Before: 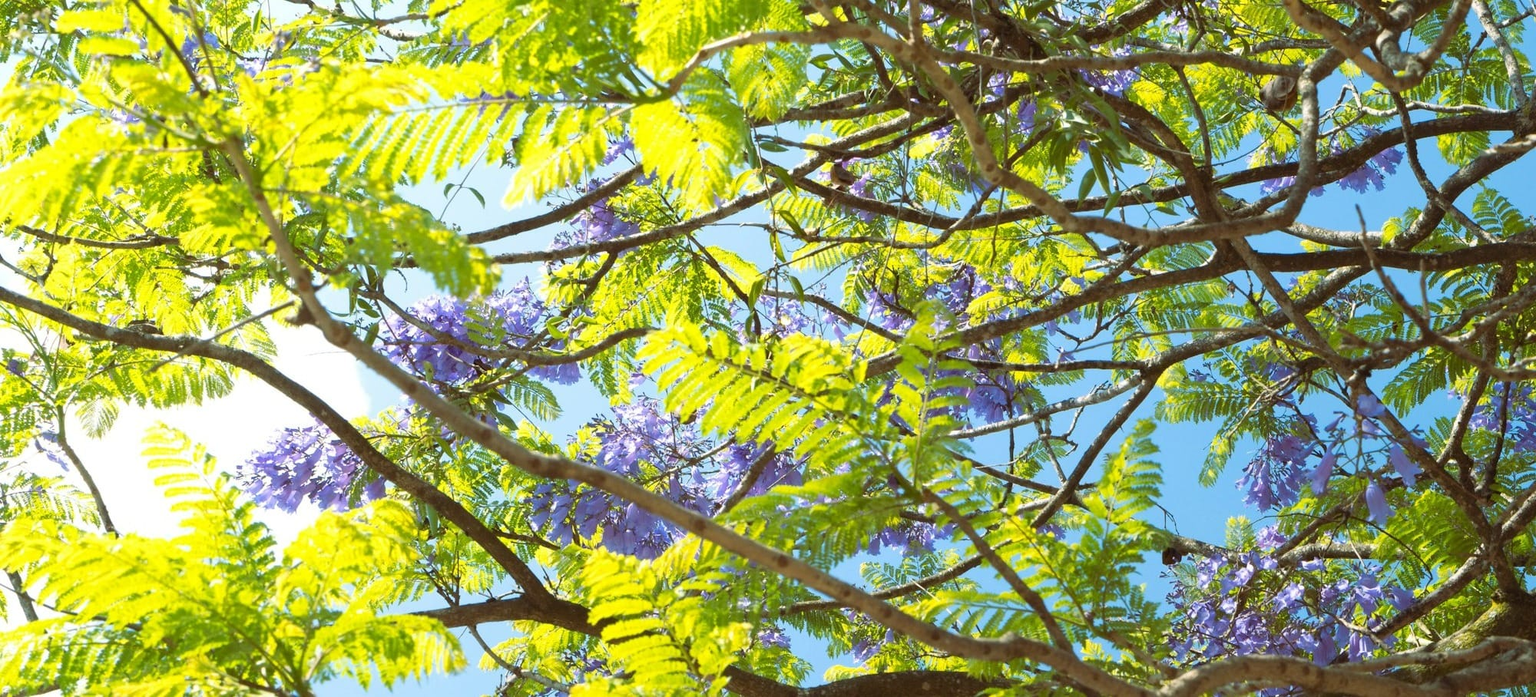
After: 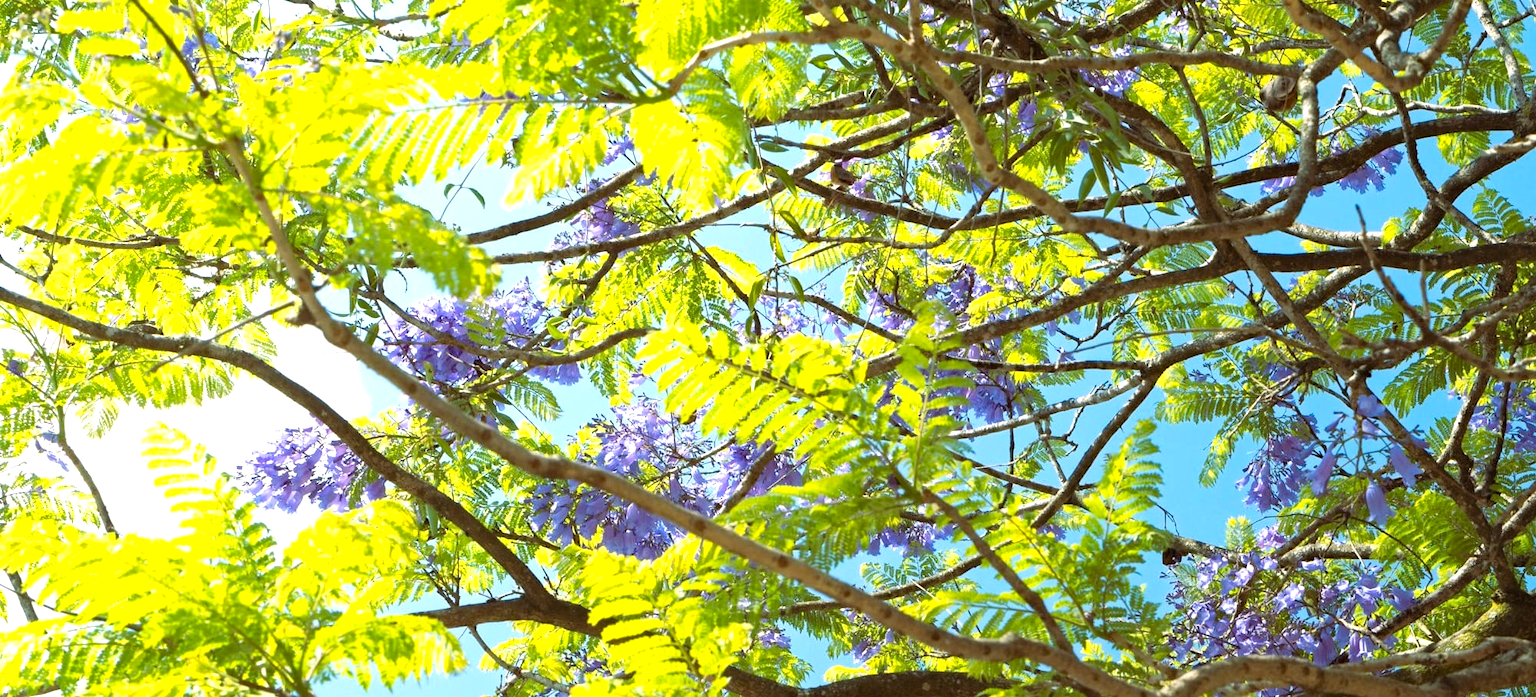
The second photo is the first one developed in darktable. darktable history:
tone equalizer: -8 EV -0.411 EV, -7 EV -0.365 EV, -6 EV -0.34 EV, -5 EV -0.217 EV, -3 EV 0.245 EV, -2 EV 0.344 EV, -1 EV 0.388 EV, +0 EV 0.407 EV
haze removal: strength 0.291, distance 0.253, compatibility mode true, adaptive false
